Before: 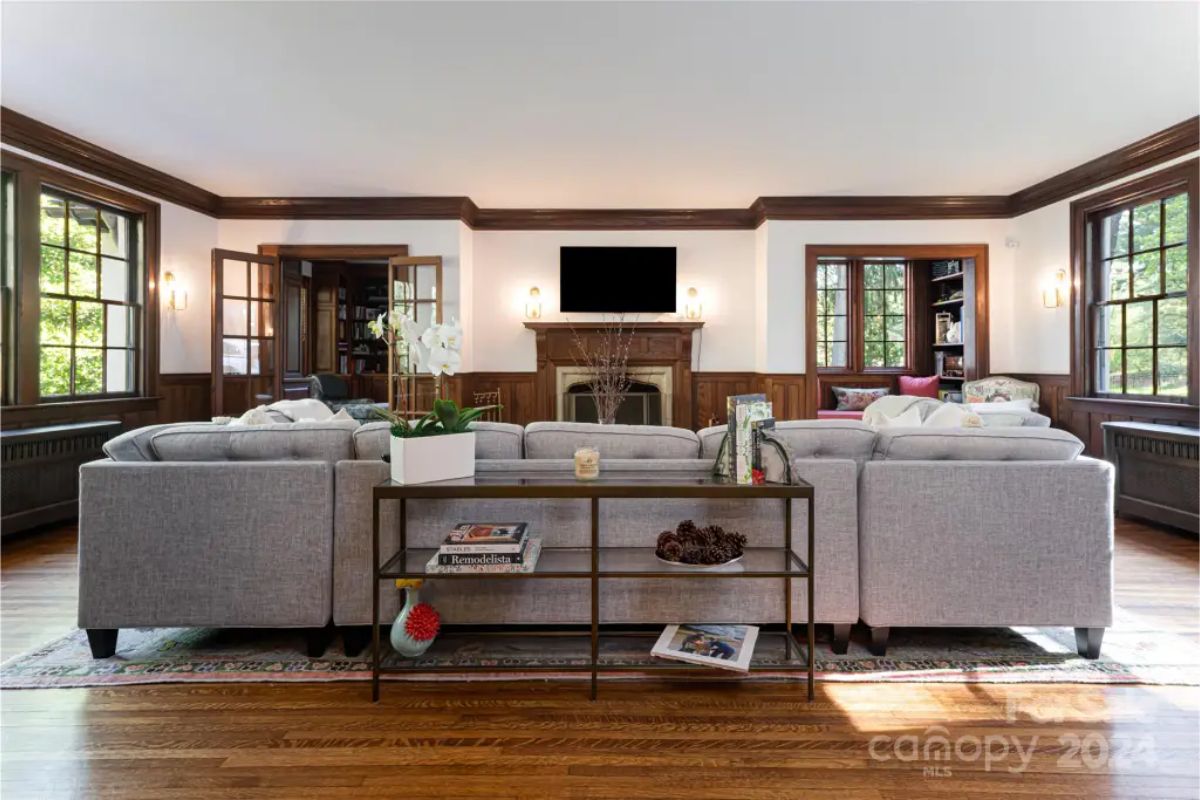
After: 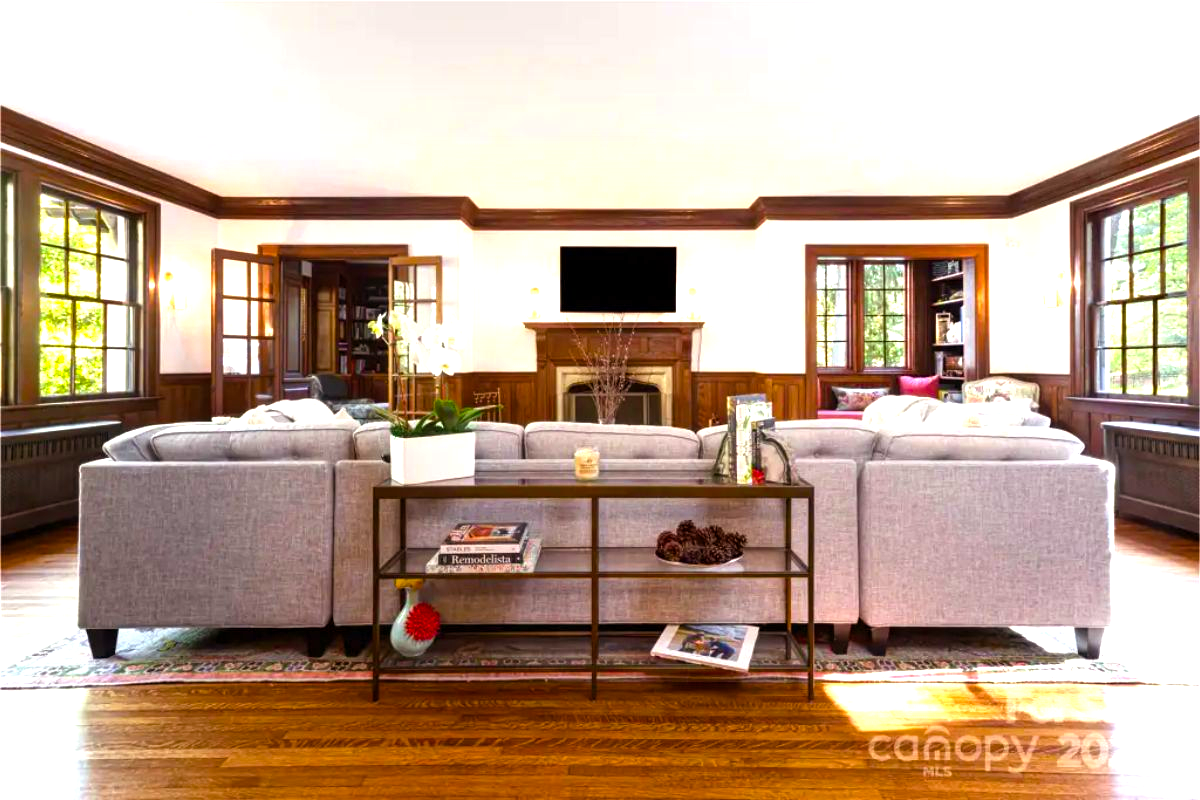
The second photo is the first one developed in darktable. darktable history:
color balance rgb: power › chroma 1.051%, power › hue 25.56°, perceptual saturation grading › global saturation 25.663%, perceptual brilliance grading › global brilliance 29.35%, global vibrance 22.729%
